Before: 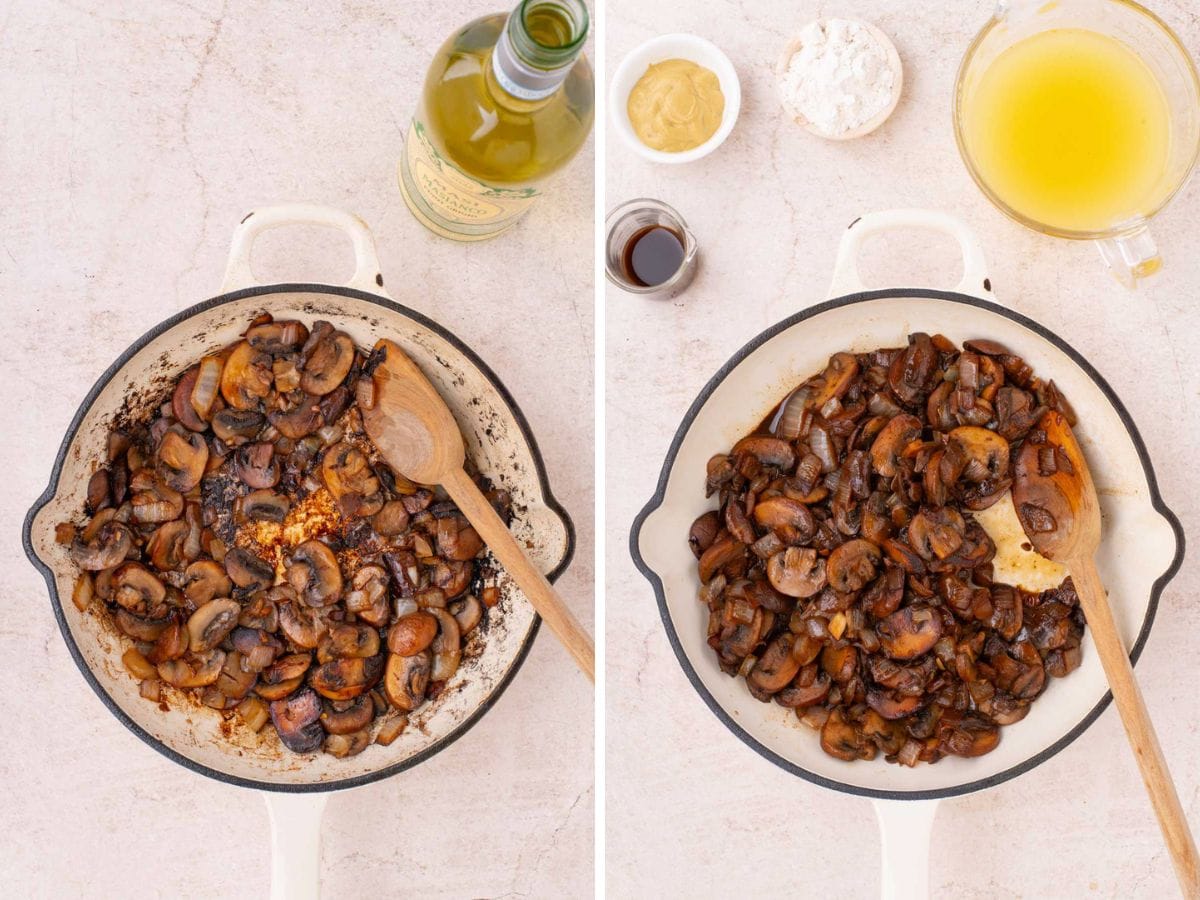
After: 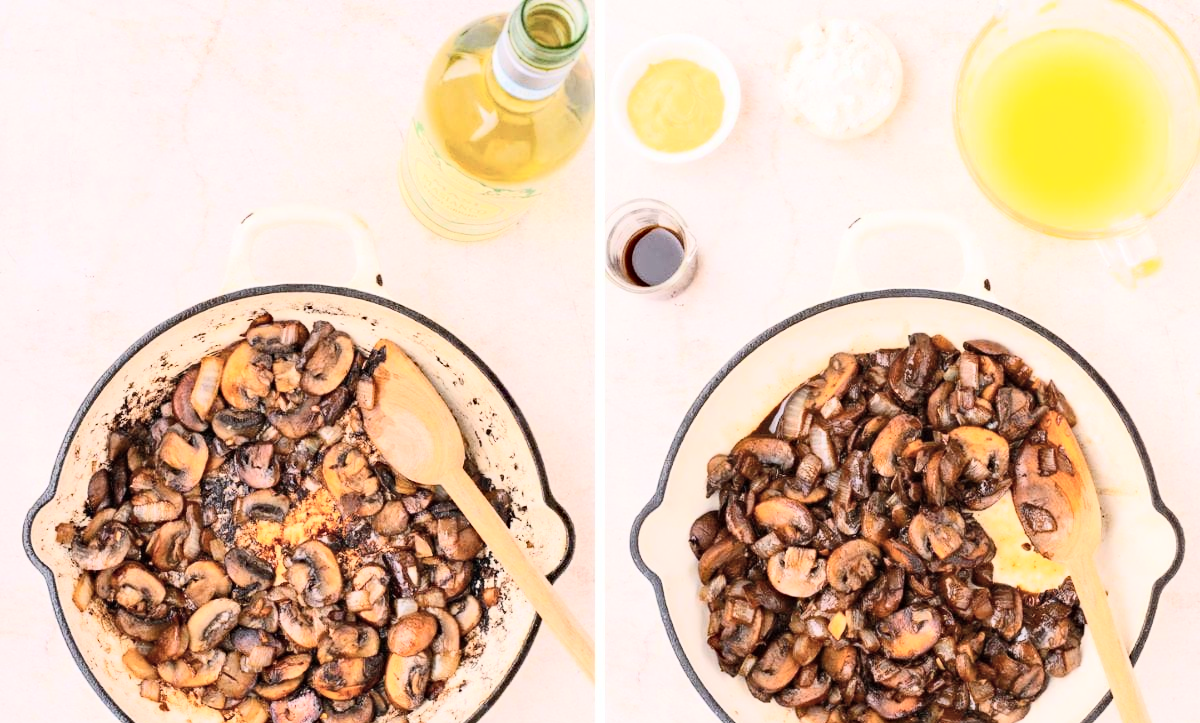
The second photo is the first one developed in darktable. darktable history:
tone curve: curves: ch0 [(0, 0) (0.003, 0.004) (0.011, 0.015) (0.025, 0.034) (0.044, 0.061) (0.069, 0.095) (0.1, 0.137) (0.136, 0.187) (0.177, 0.244) (0.224, 0.308) (0.277, 0.415) (0.335, 0.532) (0.399, 0.642) (0.468, 0.747) (0.543, 0.829) (0.623, 0.886) (0.709, 0.924) (0.801, 0.951) (0.898, 0.975) (1, 1)], color space Lab, independent channels, preserve colors none
crop: bottom 19.663%
haze removal: compatibility mode true, adaptive false
